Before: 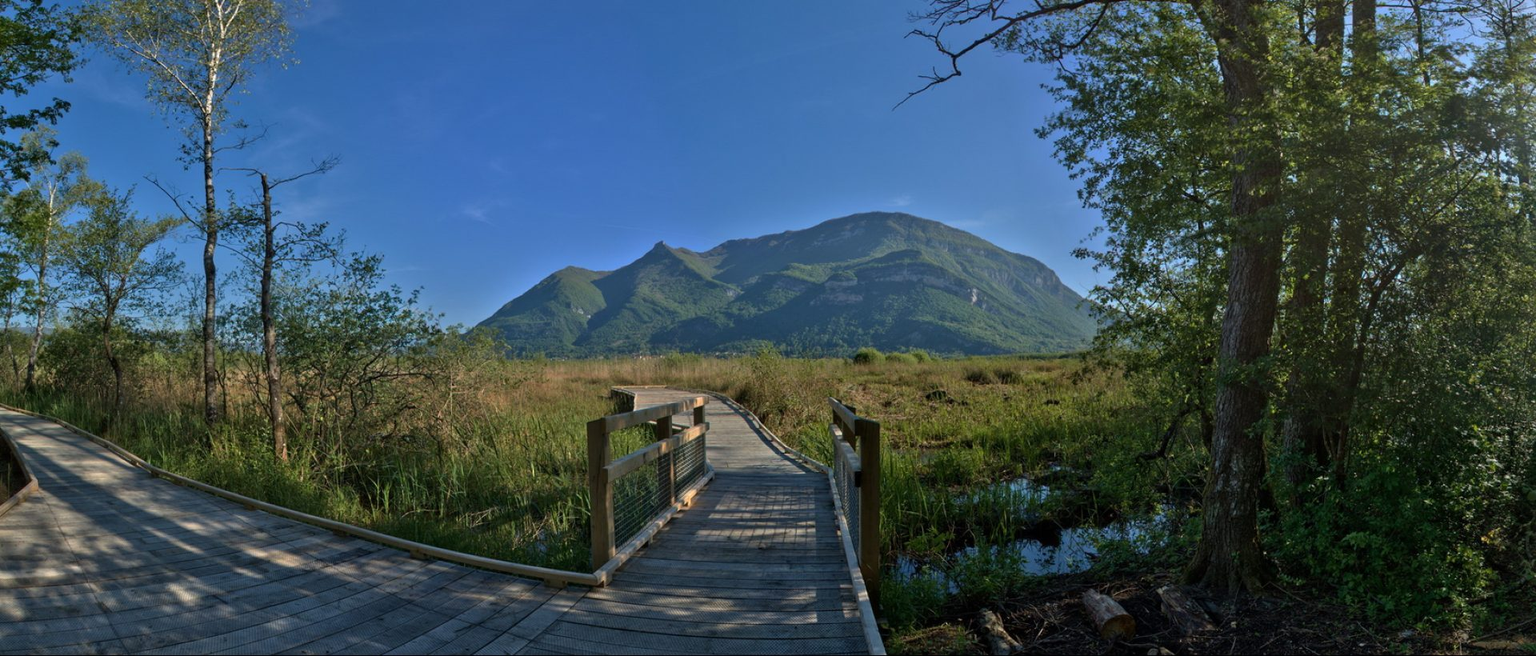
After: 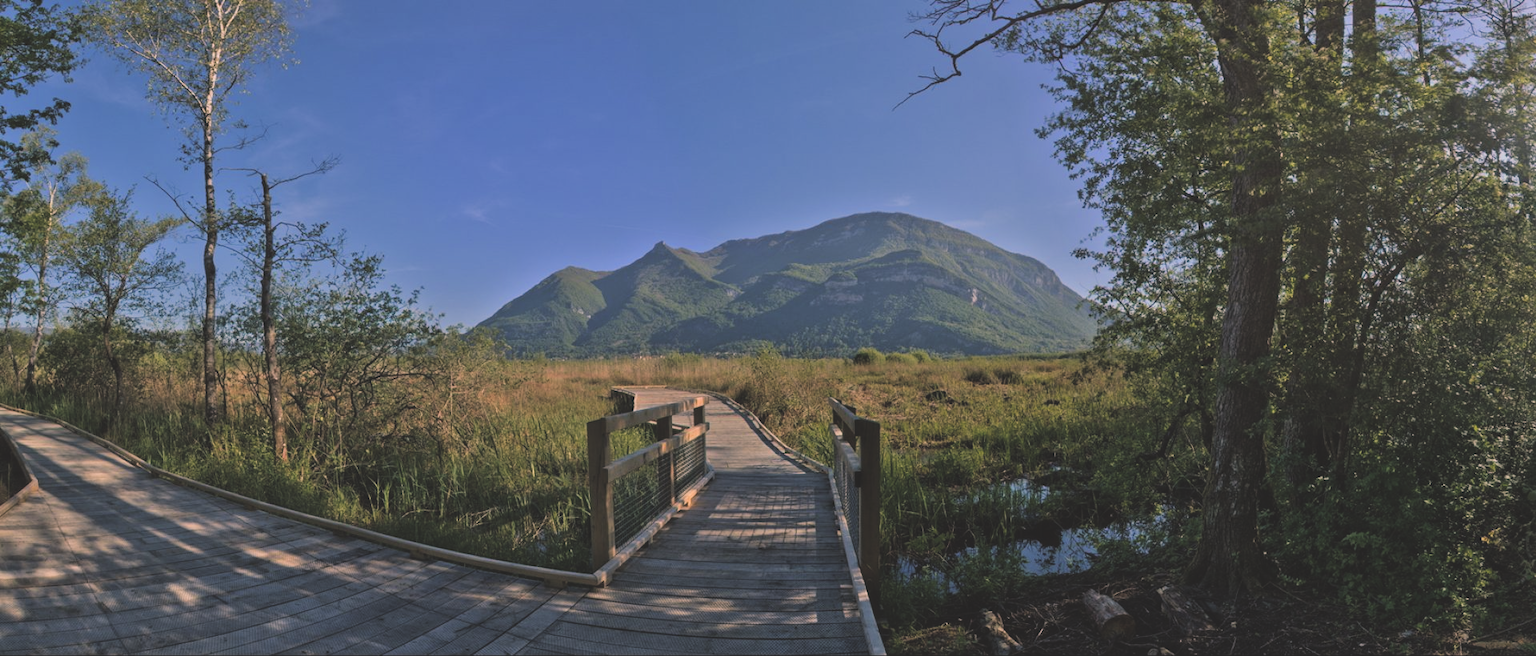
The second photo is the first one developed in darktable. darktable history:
filmic rgb: black relative exposure -5.01 EV, white relative exposure 3.95 EV, hardness 2.91, contrast 1.188
color balance rgb: highlights gain › chroma 4.578%, highlights gain › hue 31.52°, perceptual saturation grading › global saturation 0.208%, global vibrance 20%
exposure: black level correction -0.042, exposure 0.06 EV, compensate exposure bias true, compensate highlight preservation false
